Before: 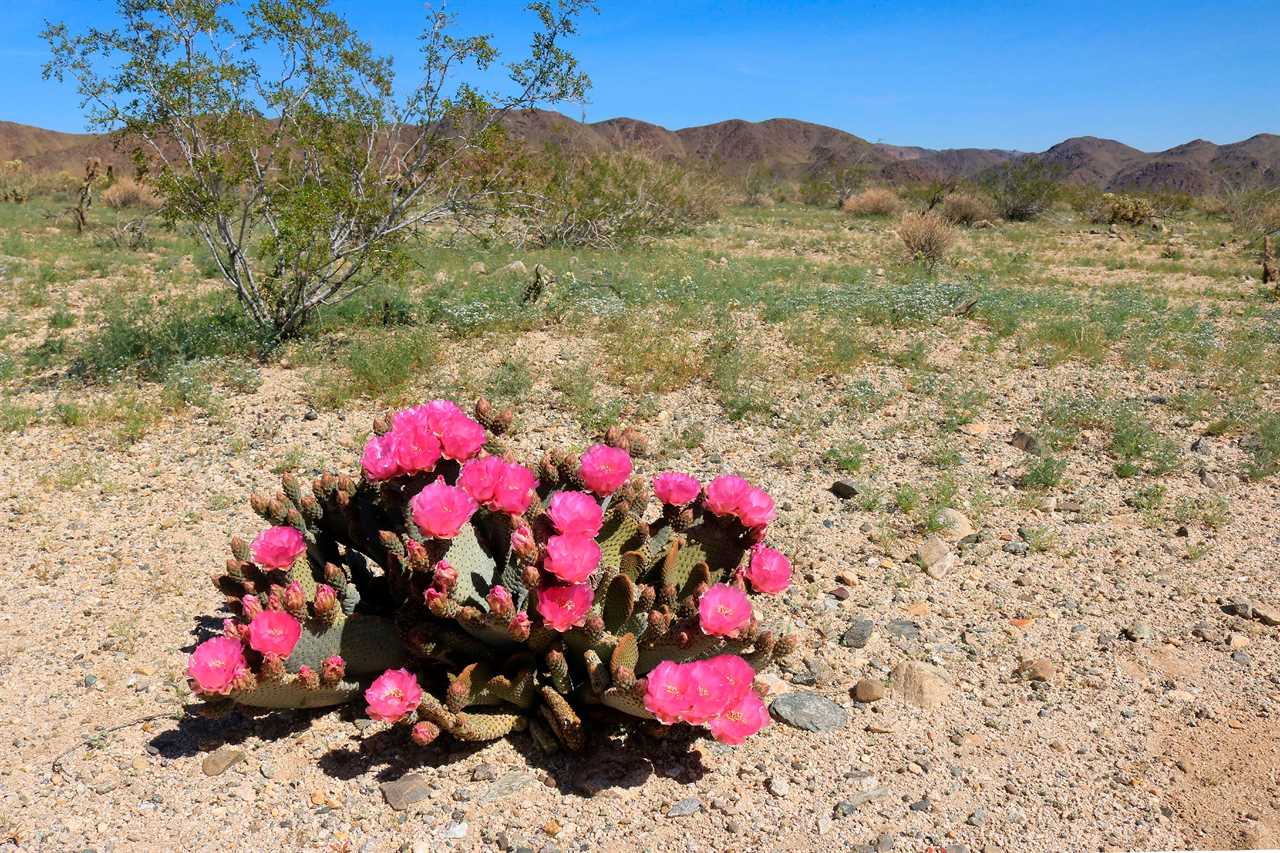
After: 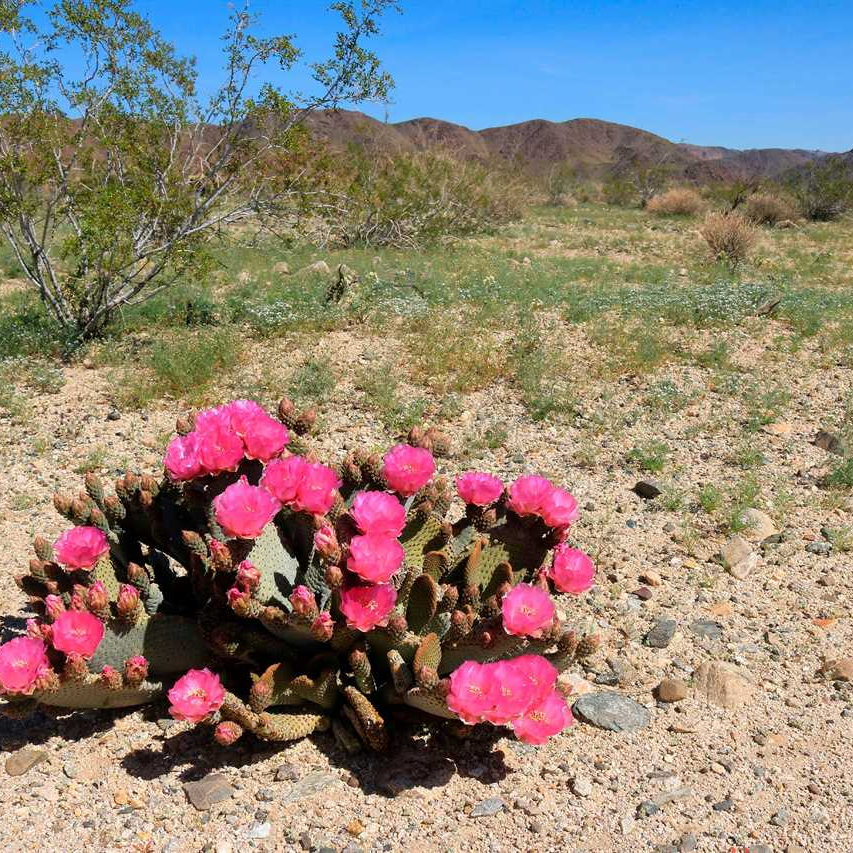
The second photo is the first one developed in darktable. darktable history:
crop and rotate: left 15.439%, right 17.898%
tone equalizer: edges refinement/feathering 500, mask exposure compensation -1.57 EV, preserve details no
